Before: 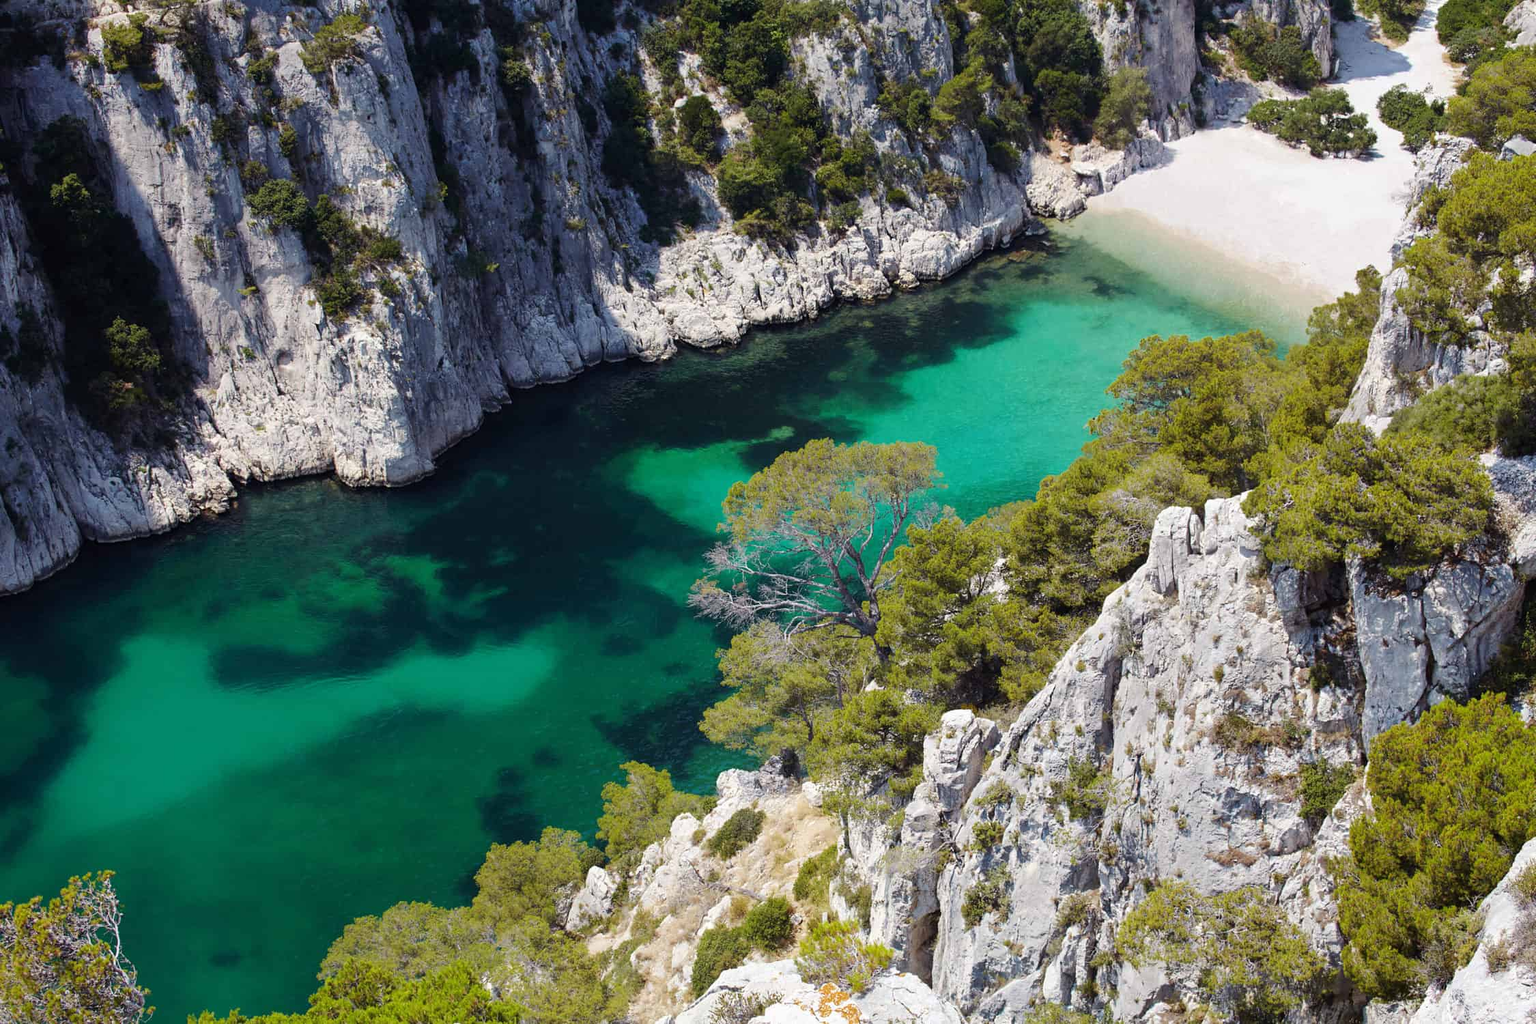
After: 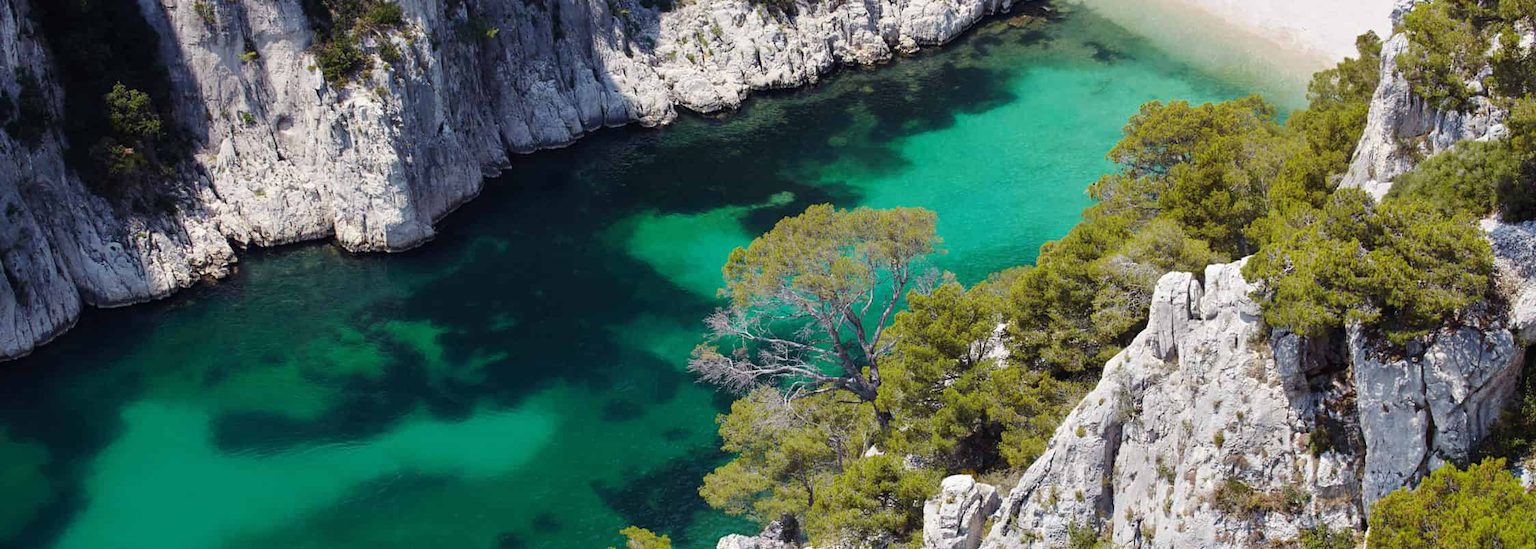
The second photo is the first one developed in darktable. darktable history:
crop and rotate: top 22.969%, bottom 23.352%
